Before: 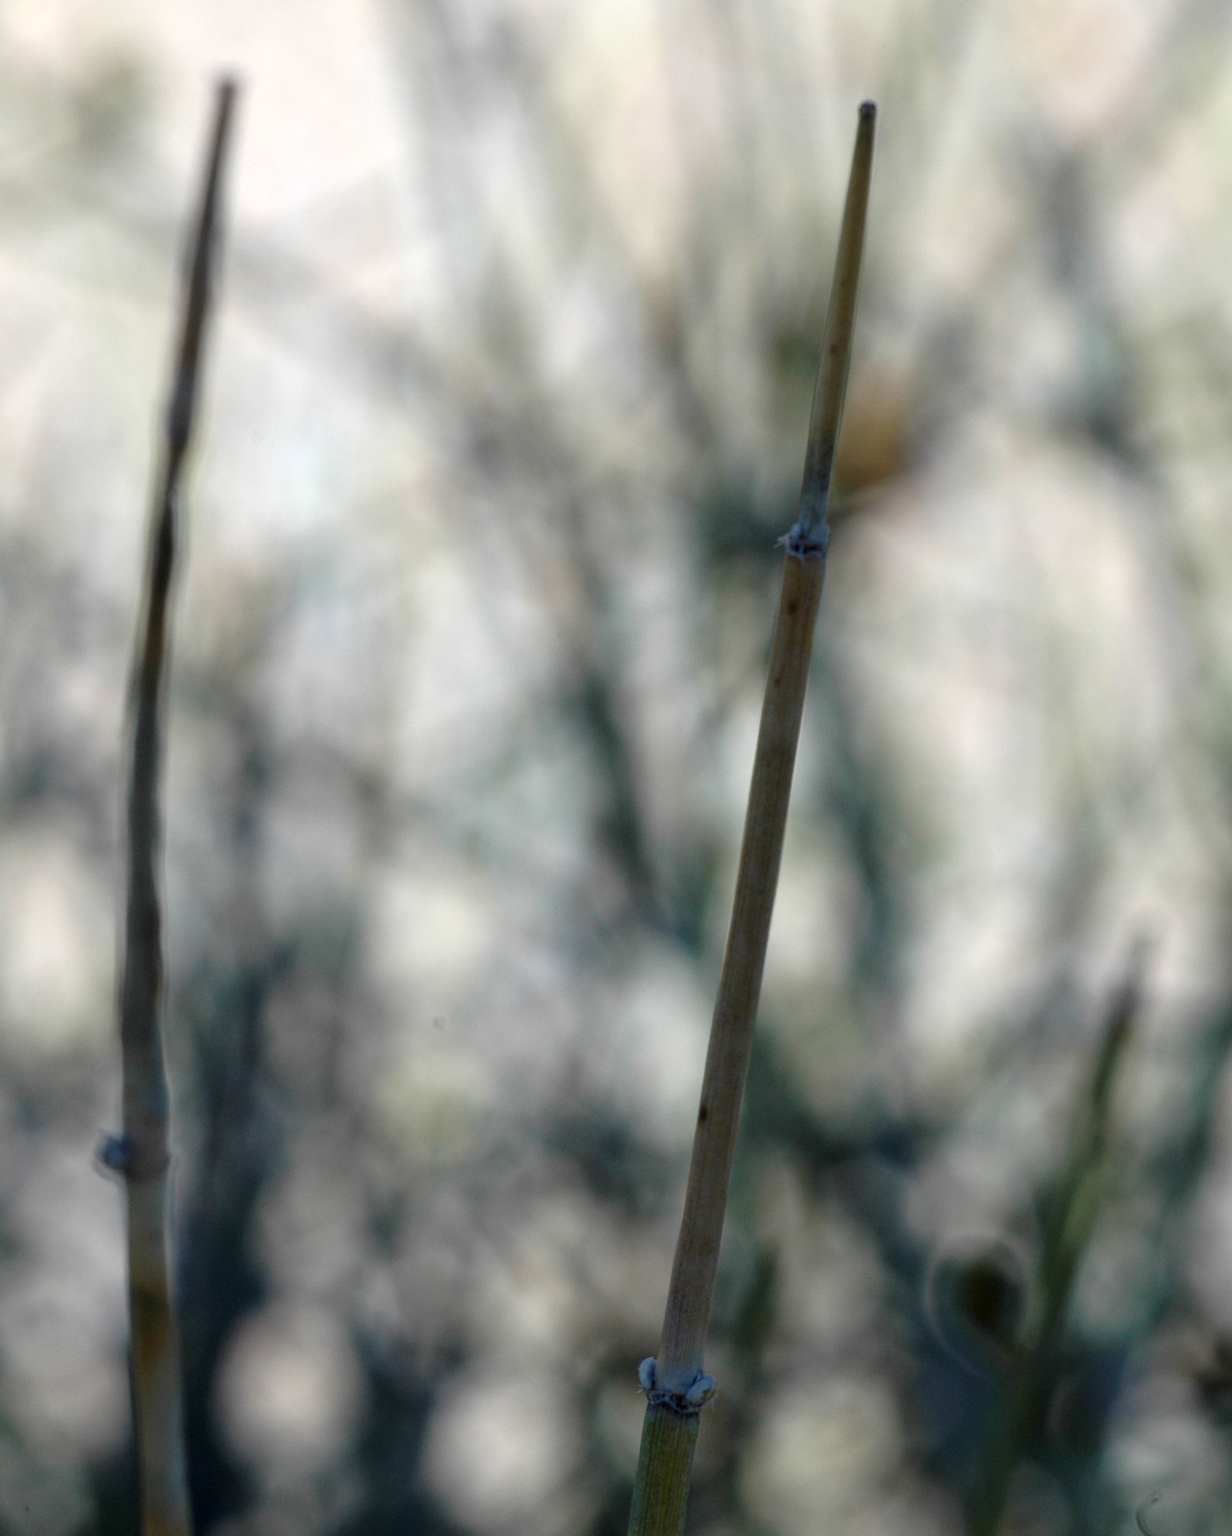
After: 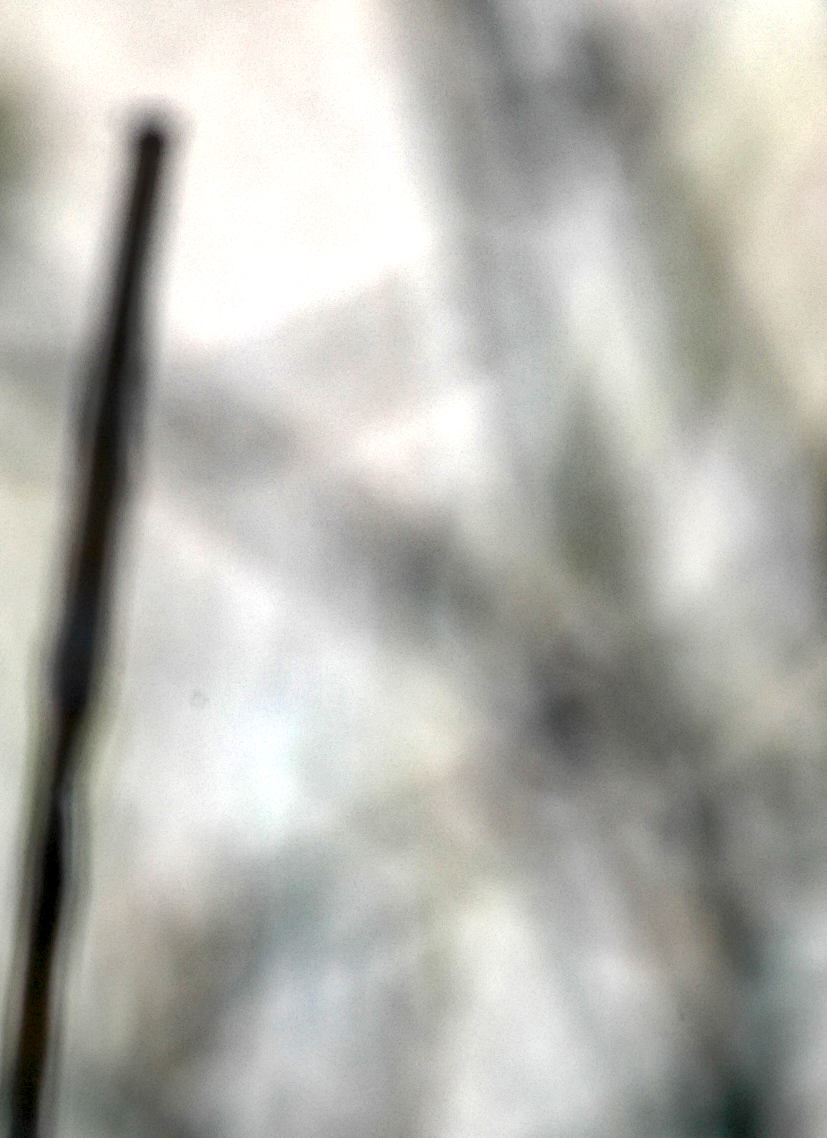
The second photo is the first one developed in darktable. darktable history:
local contrast: detail 150%
crop and rotate: left 10.817%, top 0.062%, right 47.194%, bottom 53.626%
shadows and highlights: low approximation 0.01, soften with gaussian
